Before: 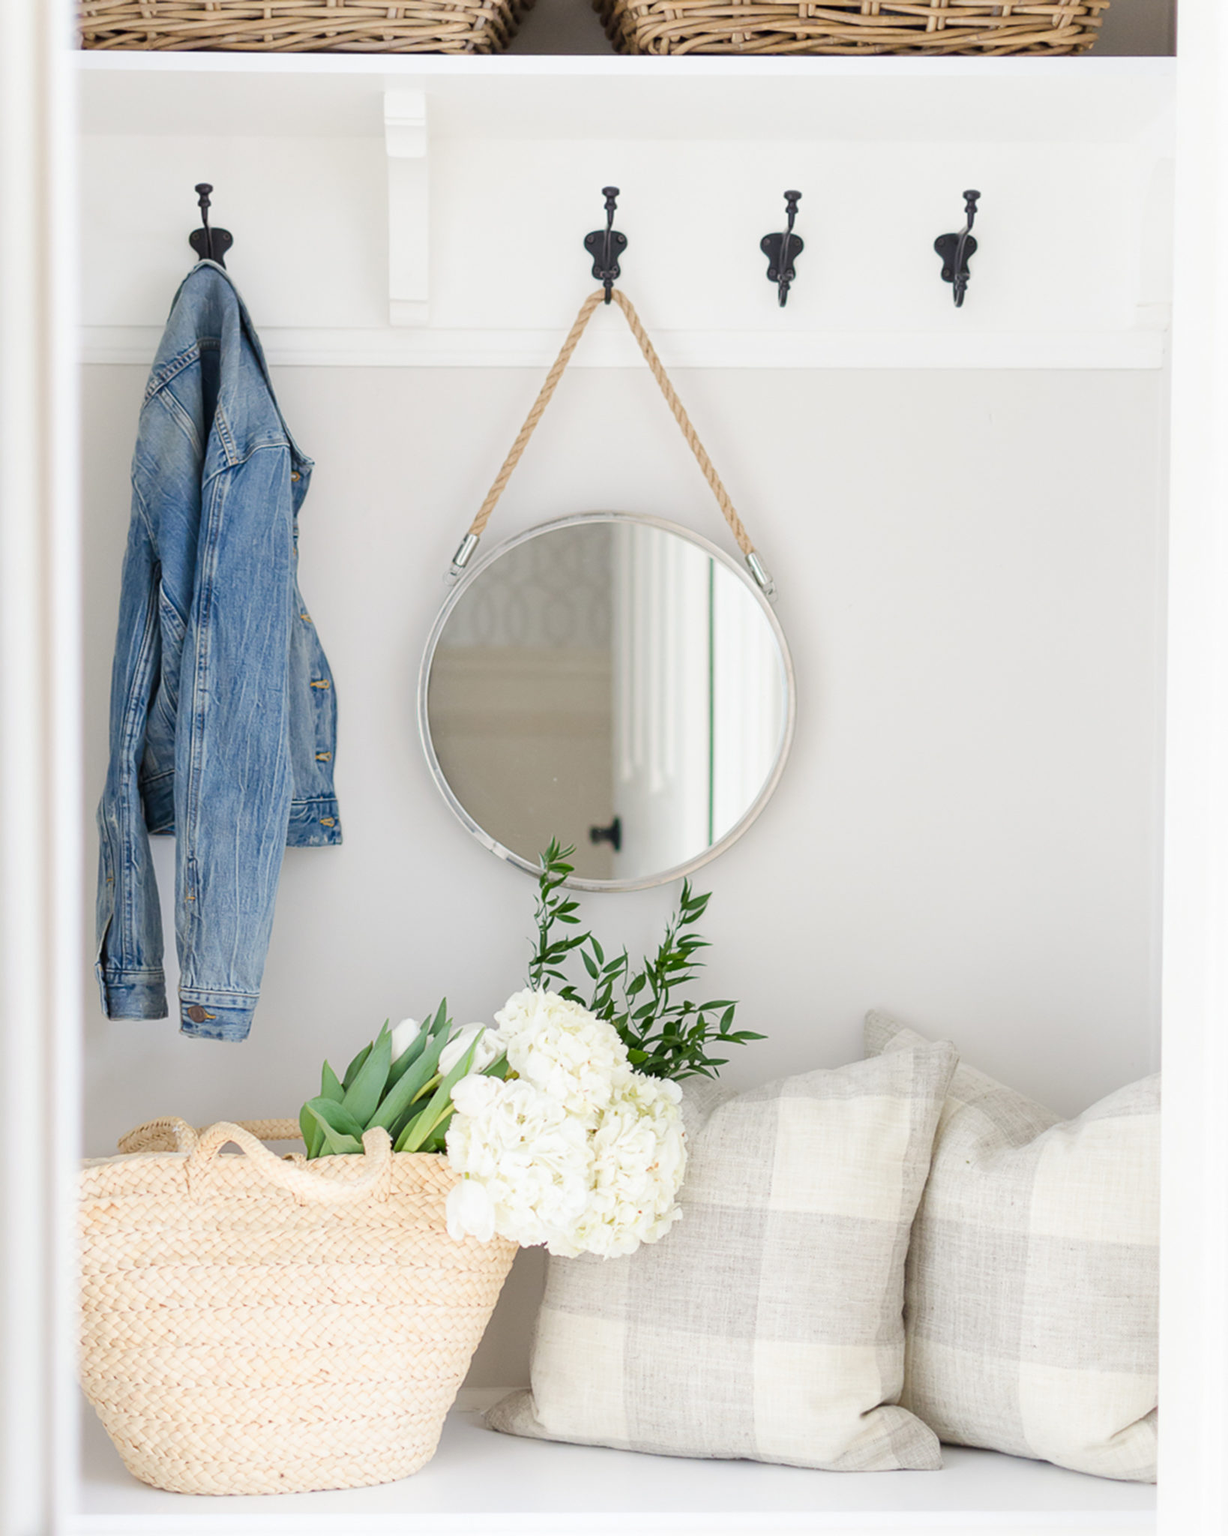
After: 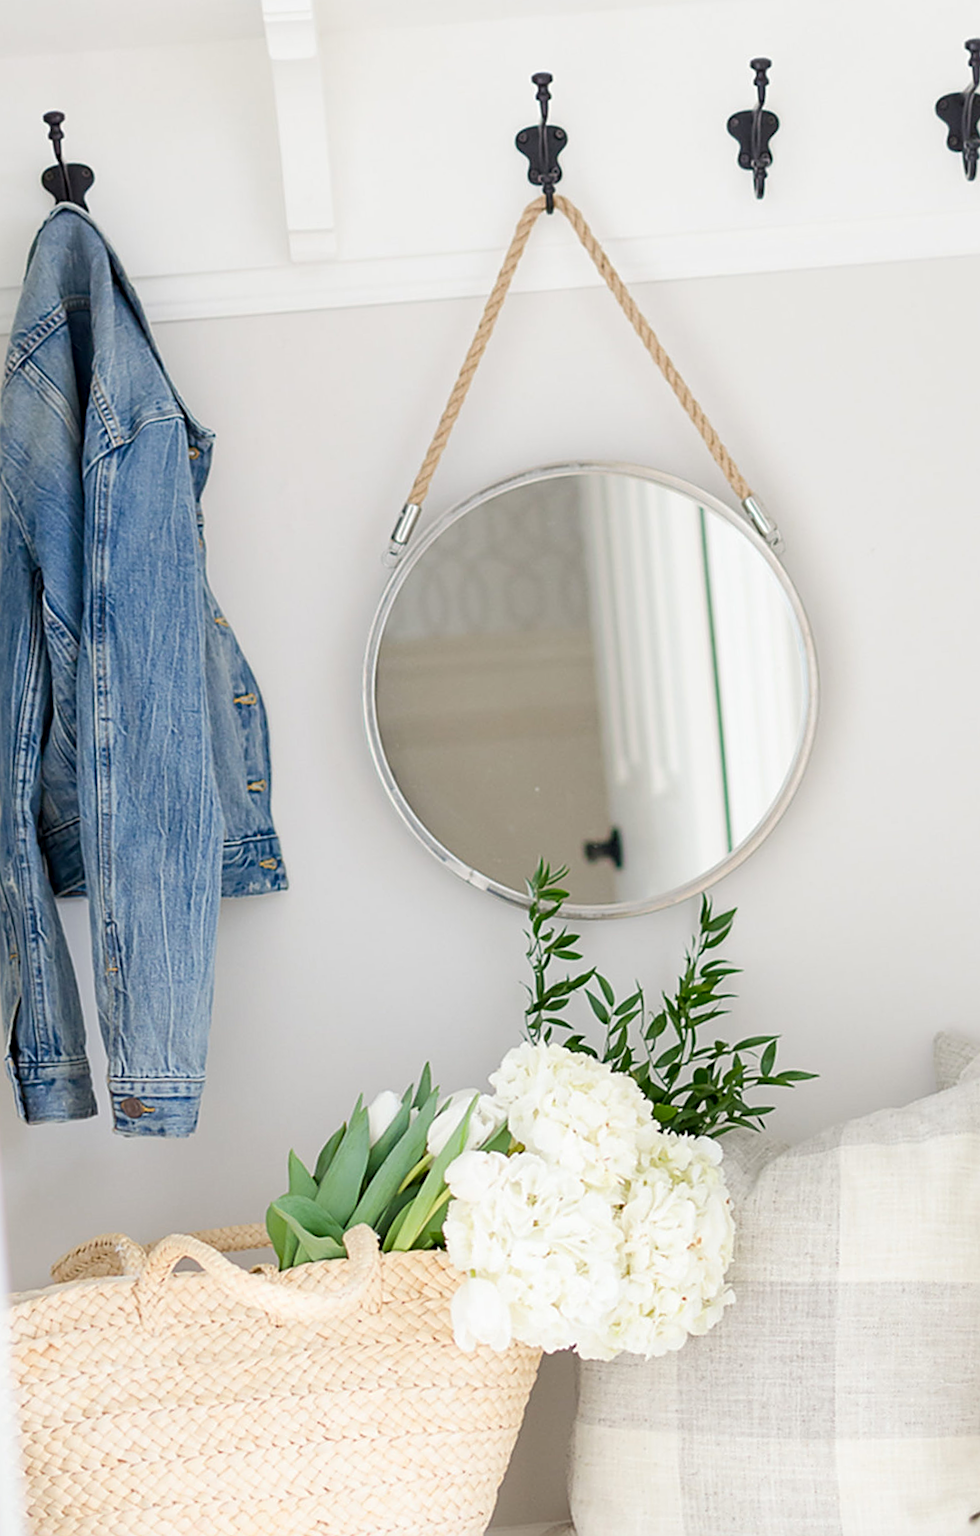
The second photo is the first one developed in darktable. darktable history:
sharpen: amount 0.478
exposure: black level correction 0.004, exposure 0.014 EV, compensate highlight preservation false
rotate and perspective: rotation -5°, crop left 0.05, crop right 0.952, crop top 0.11, crop bottom 0.89
crop and rotate: left 8.786%, right 24.548%
color zones: mix -62.47%
